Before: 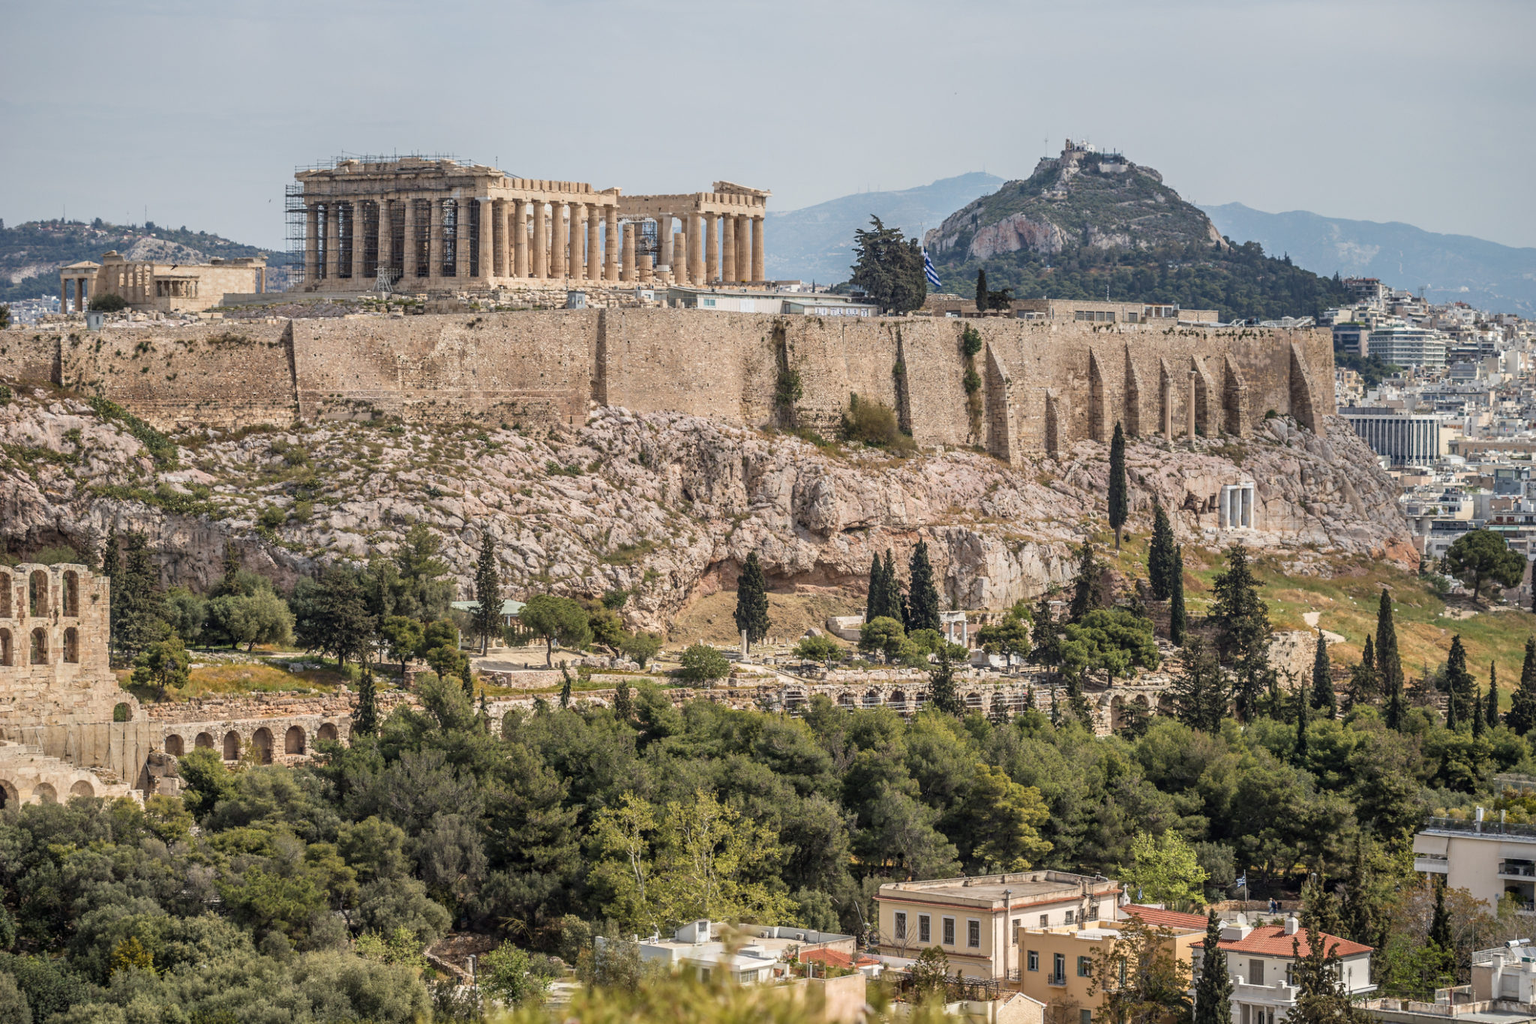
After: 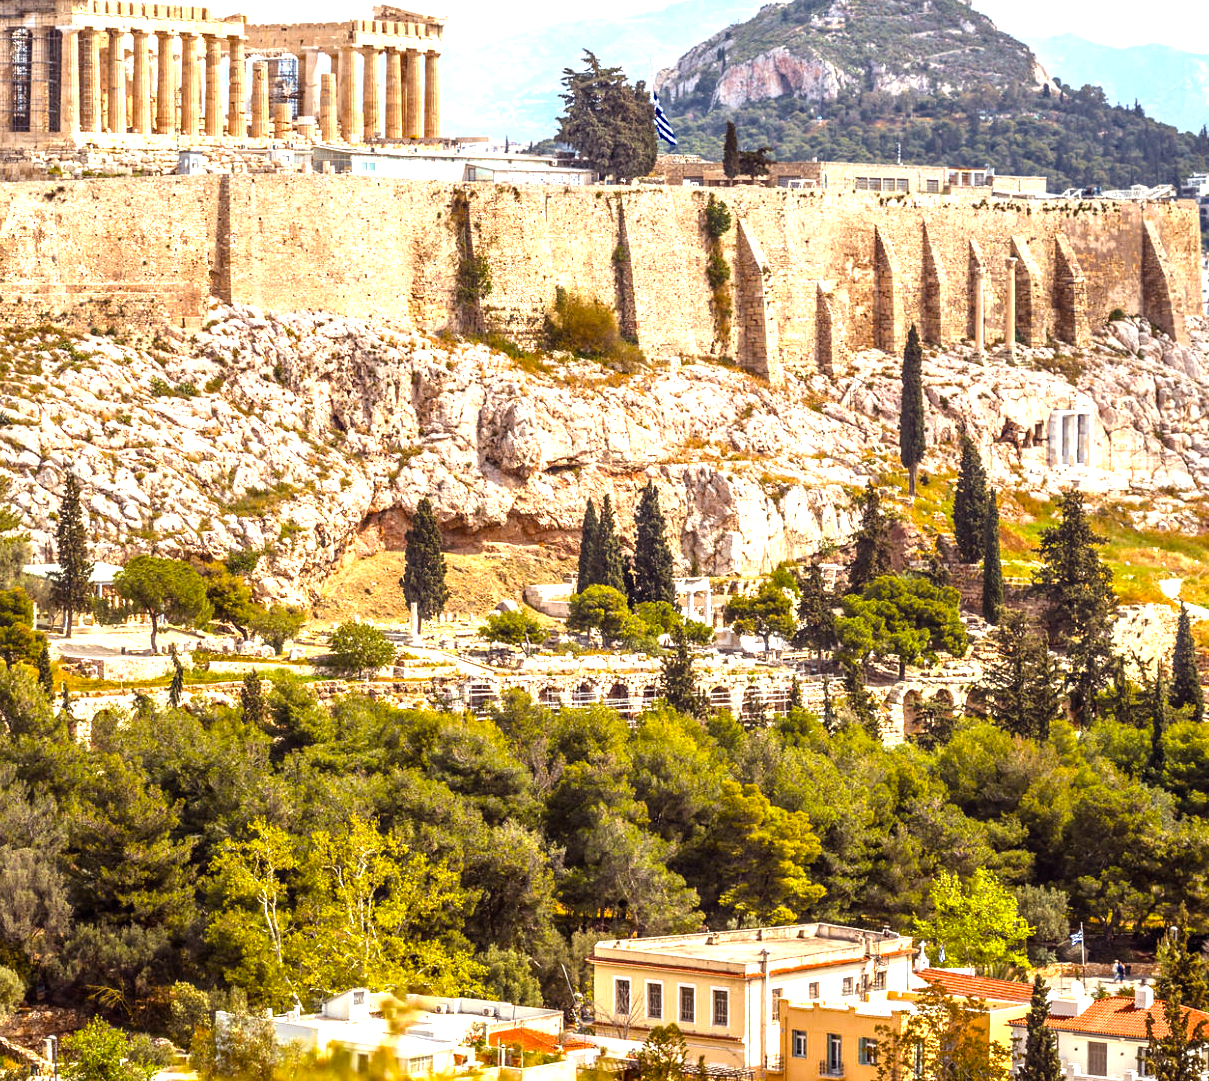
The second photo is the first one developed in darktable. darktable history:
color balance rgb: power › chroma 1.554%, power › hue 26.76°, perceptual saturation grading › global saturation 33.155%, global vibrance 9.579%, contrast 15.215%, saturation formula JzAzBz (2021)
crop and rotate: left 28.258%, top 17.368%, right 12.678%, bottom 3.423%
exposure: black level correction 0, exposure 1.199 EV, compensate exposure bias true
